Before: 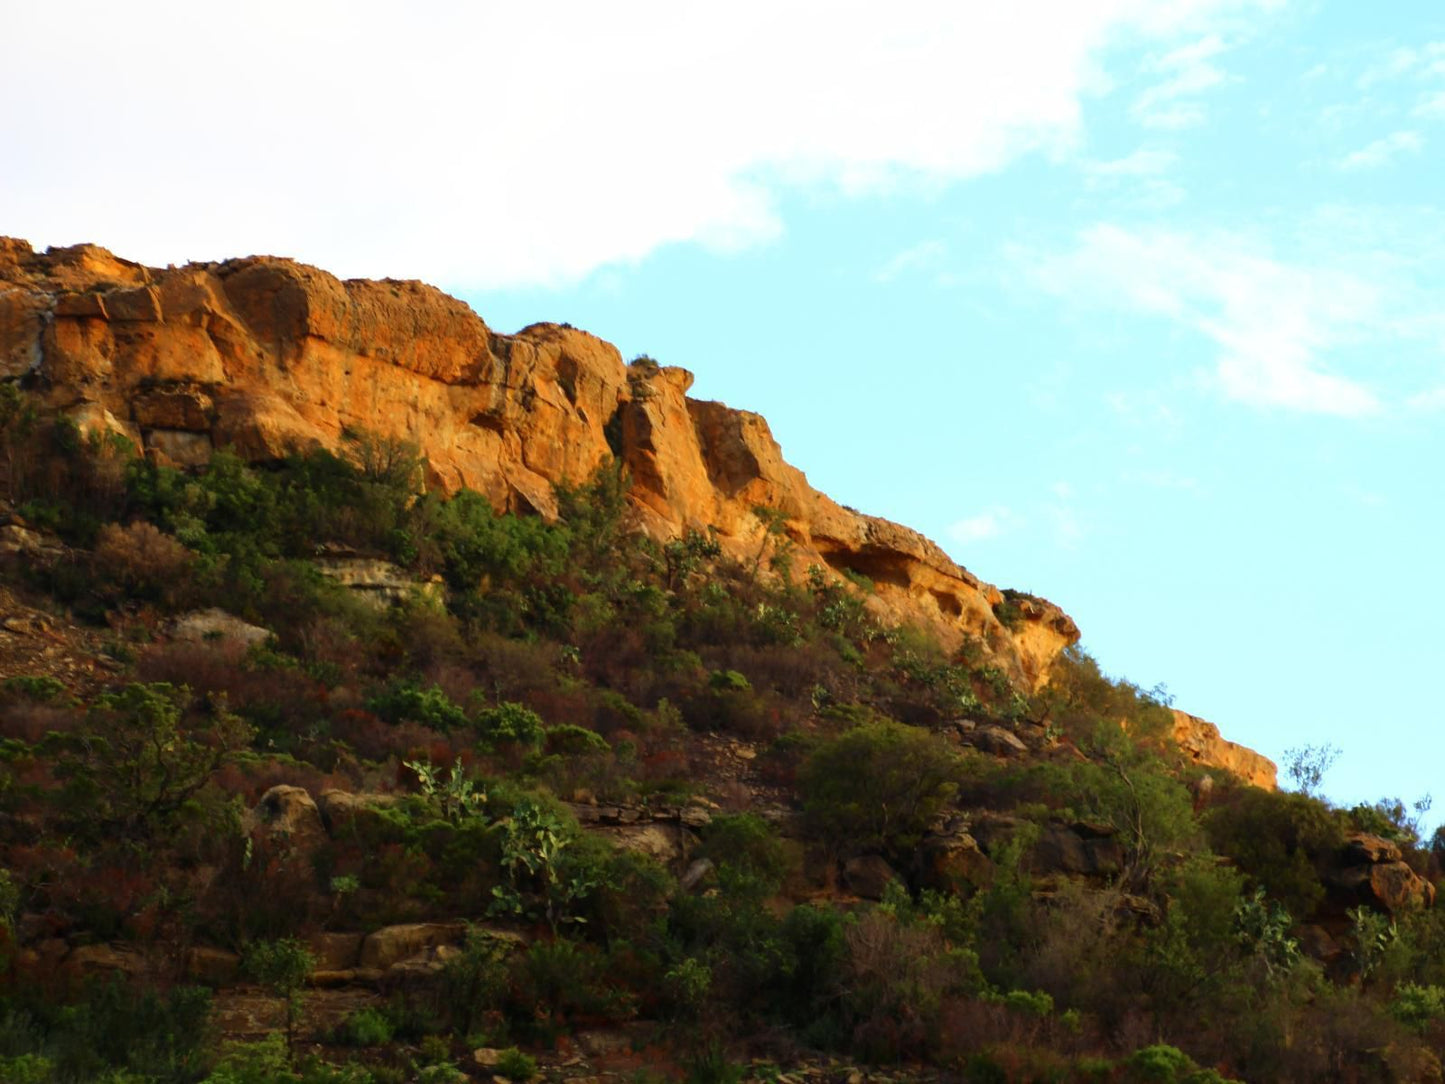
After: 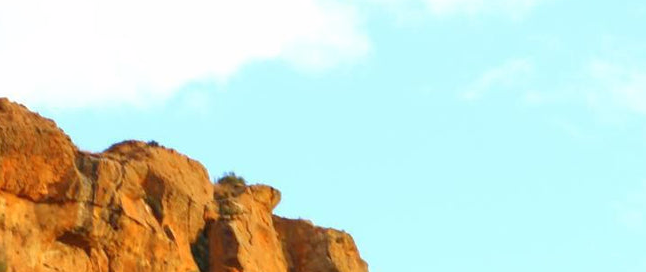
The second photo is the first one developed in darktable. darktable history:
crop: left 28.64%, top 16.832%, right 26.637%, bottom 58.055%
tone equalizer: -8 EV 1 EV, -7 EV 1 EV, -6 EV 1 EV, -5 EV 1 EV, -4 EV 1 EV, -3 EV 0.75 EV, -2 EV 0.5 EV, -1 EV 0.25 EV
